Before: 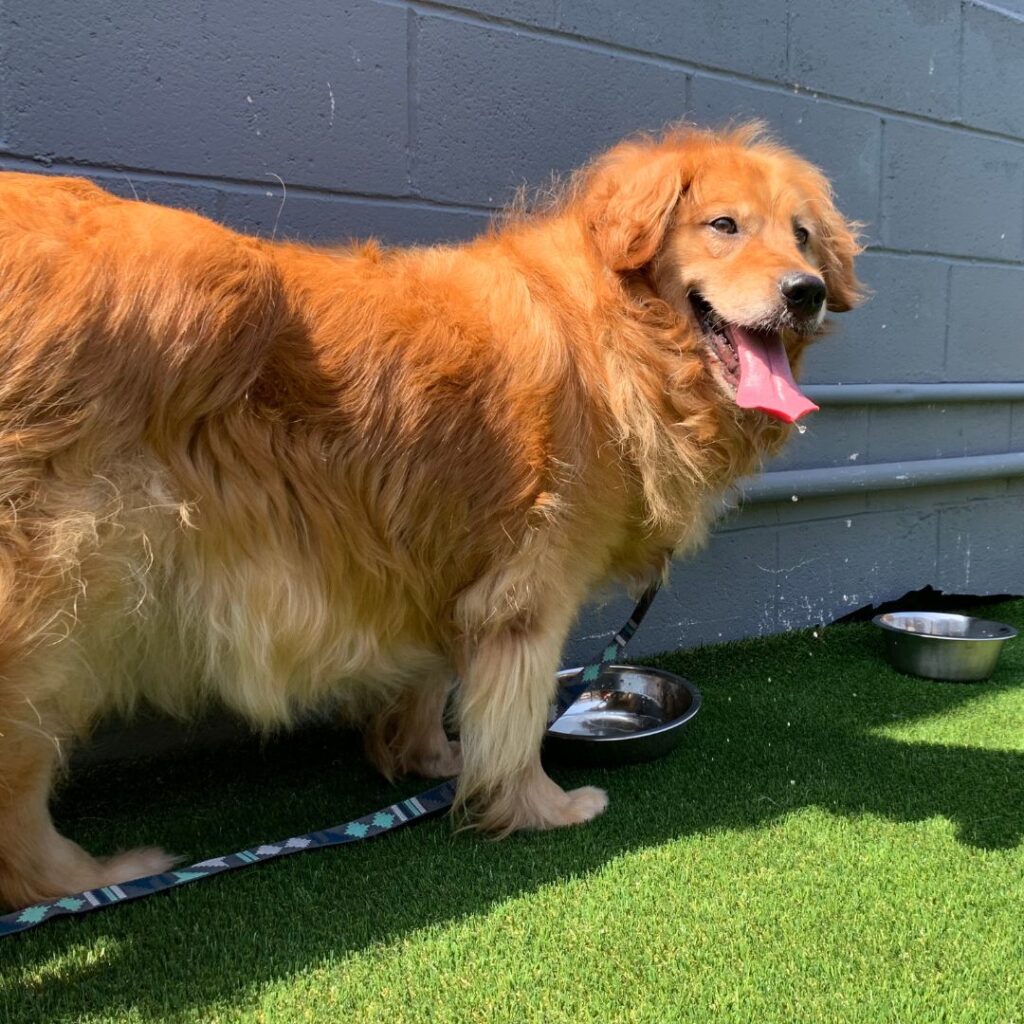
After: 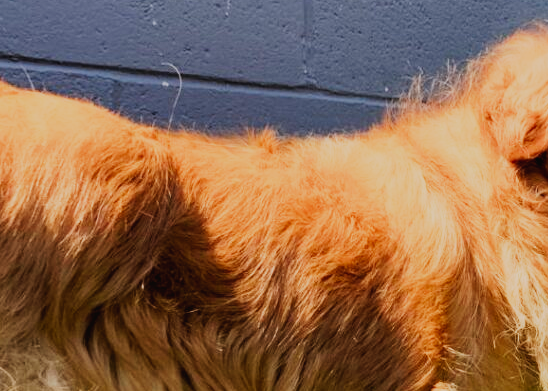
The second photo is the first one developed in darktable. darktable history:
tone curve: curves: ch0 [(0, 0.017) (0.091, 0.04) (0.296, 0.276) (0.439, 0.482) (0.64, 0.729) (0.785, 0.817) (0.995, 0.917)]; ch1 [(0, 0) (0.384, 0.365) (0.463, 0.447) (0.486, 0.474) (0.503, 0.497) (0.526, 0.52) (0.555, 0.564) (0.578, 0.589) (0.638, 0.66) (0.766, 0.773) (1, 1)]; ch2 [(0, 0) (0.374, 0.344) (0.446, 0.443) (0.501, 0.509) (0.528, 0.522) (0.569, 0.593) (0.61, 0.646) (0.666, 0.688) (1, 1)], preserve colors none
crop: left 10.246%, top 10.743%, right 36.216%, bottom 51.046%
filmic rgb: black relative exposure -7.65 EV, white relative exposure 4.56 EV, threshold 2.97 EV, hardness 3.61, color science v4 (2020), enable highlight reconstruction true
